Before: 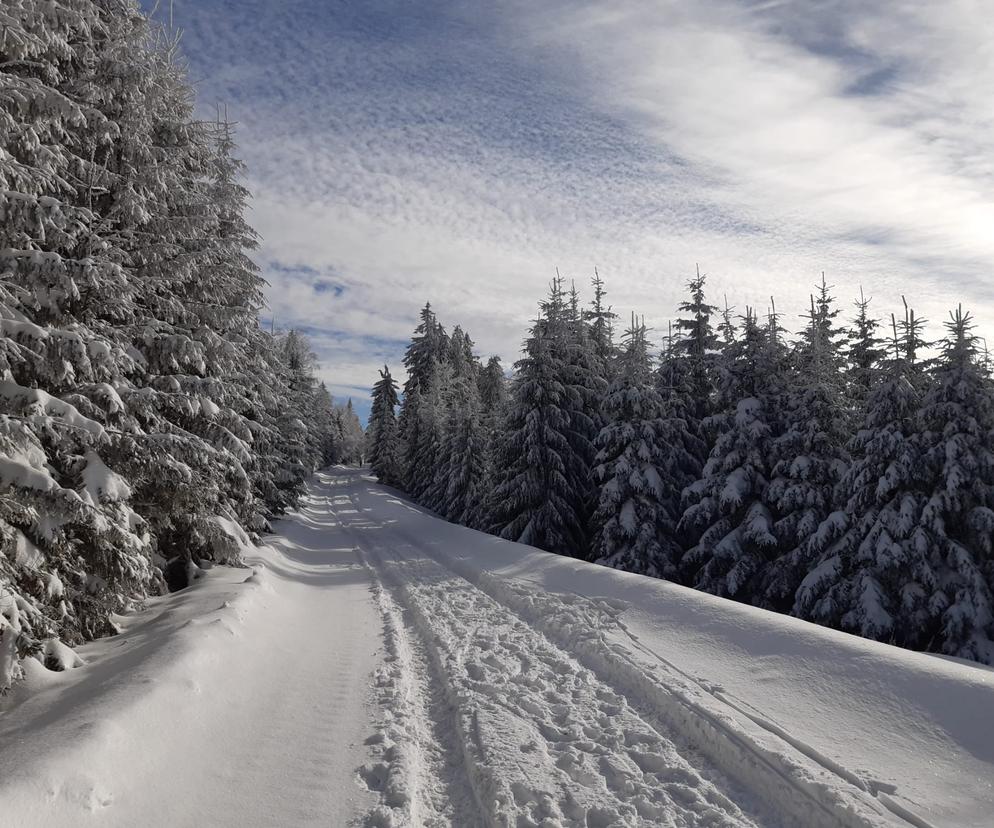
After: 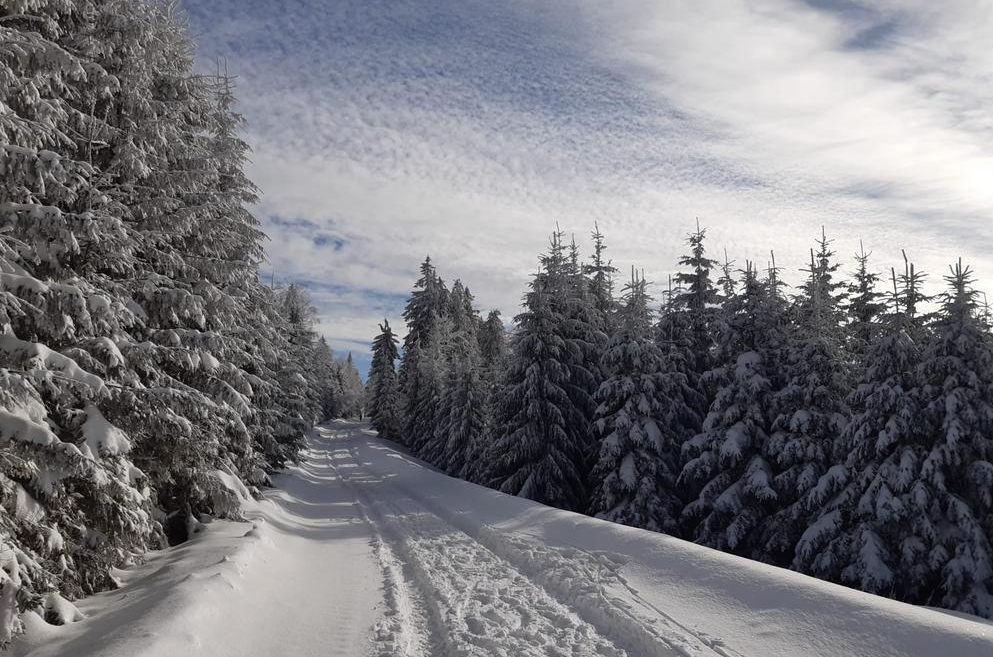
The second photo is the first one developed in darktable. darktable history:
crop and rotate: top 5.653%, bottom 14.962%
